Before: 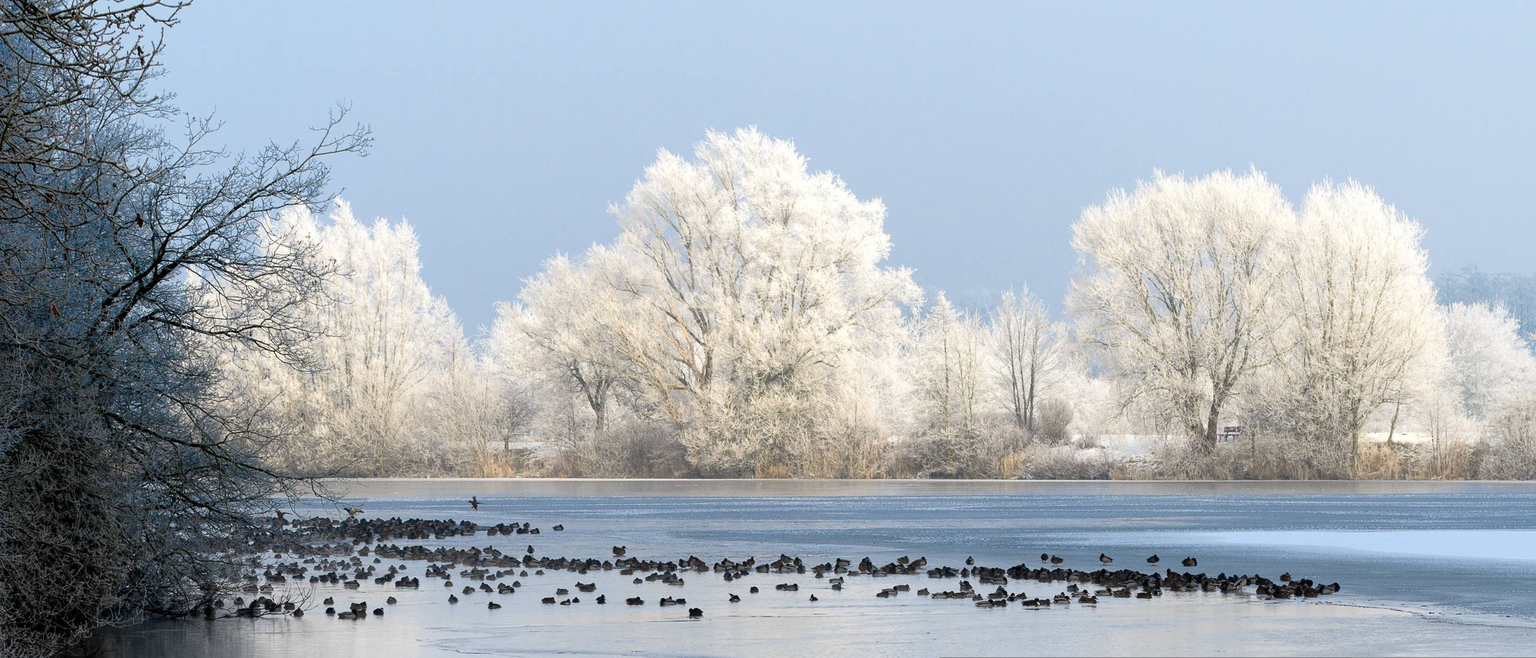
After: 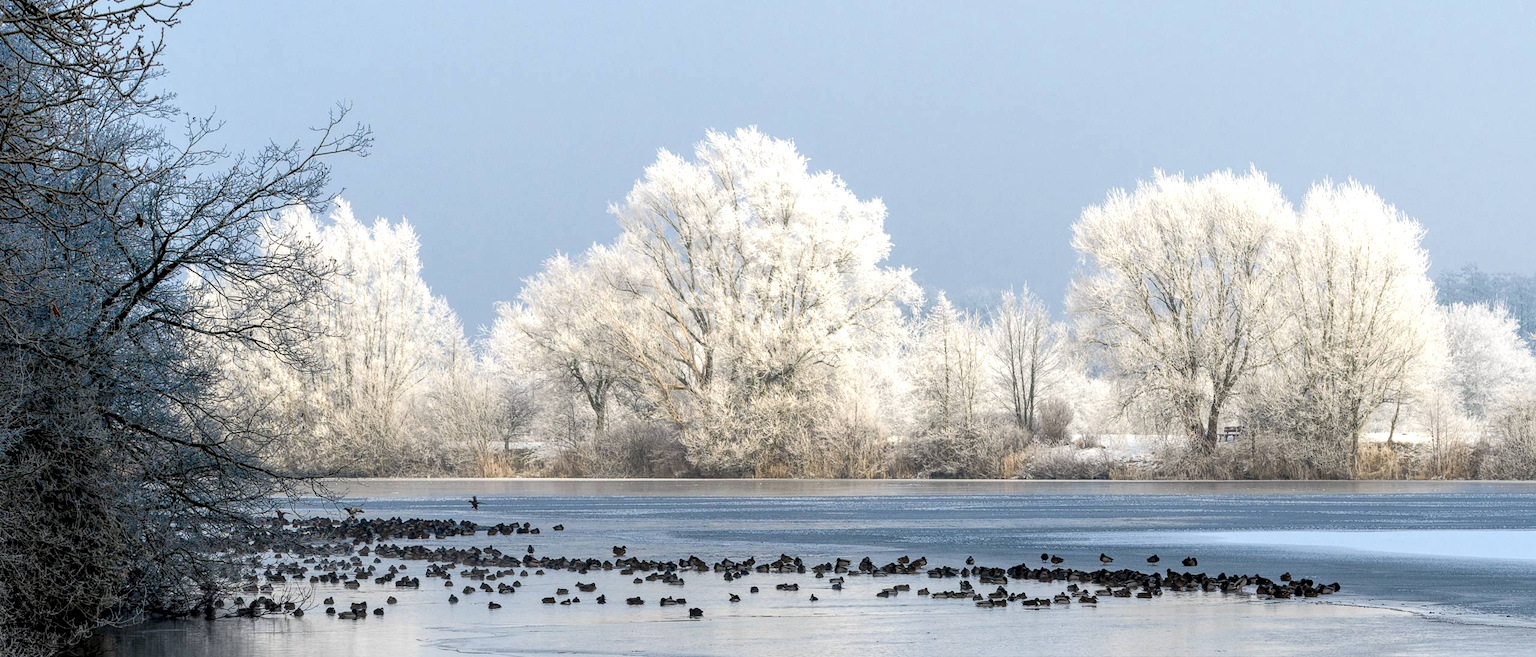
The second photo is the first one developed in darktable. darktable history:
local contrast: highlights 62%, detail 143%, midtone range 0.424
